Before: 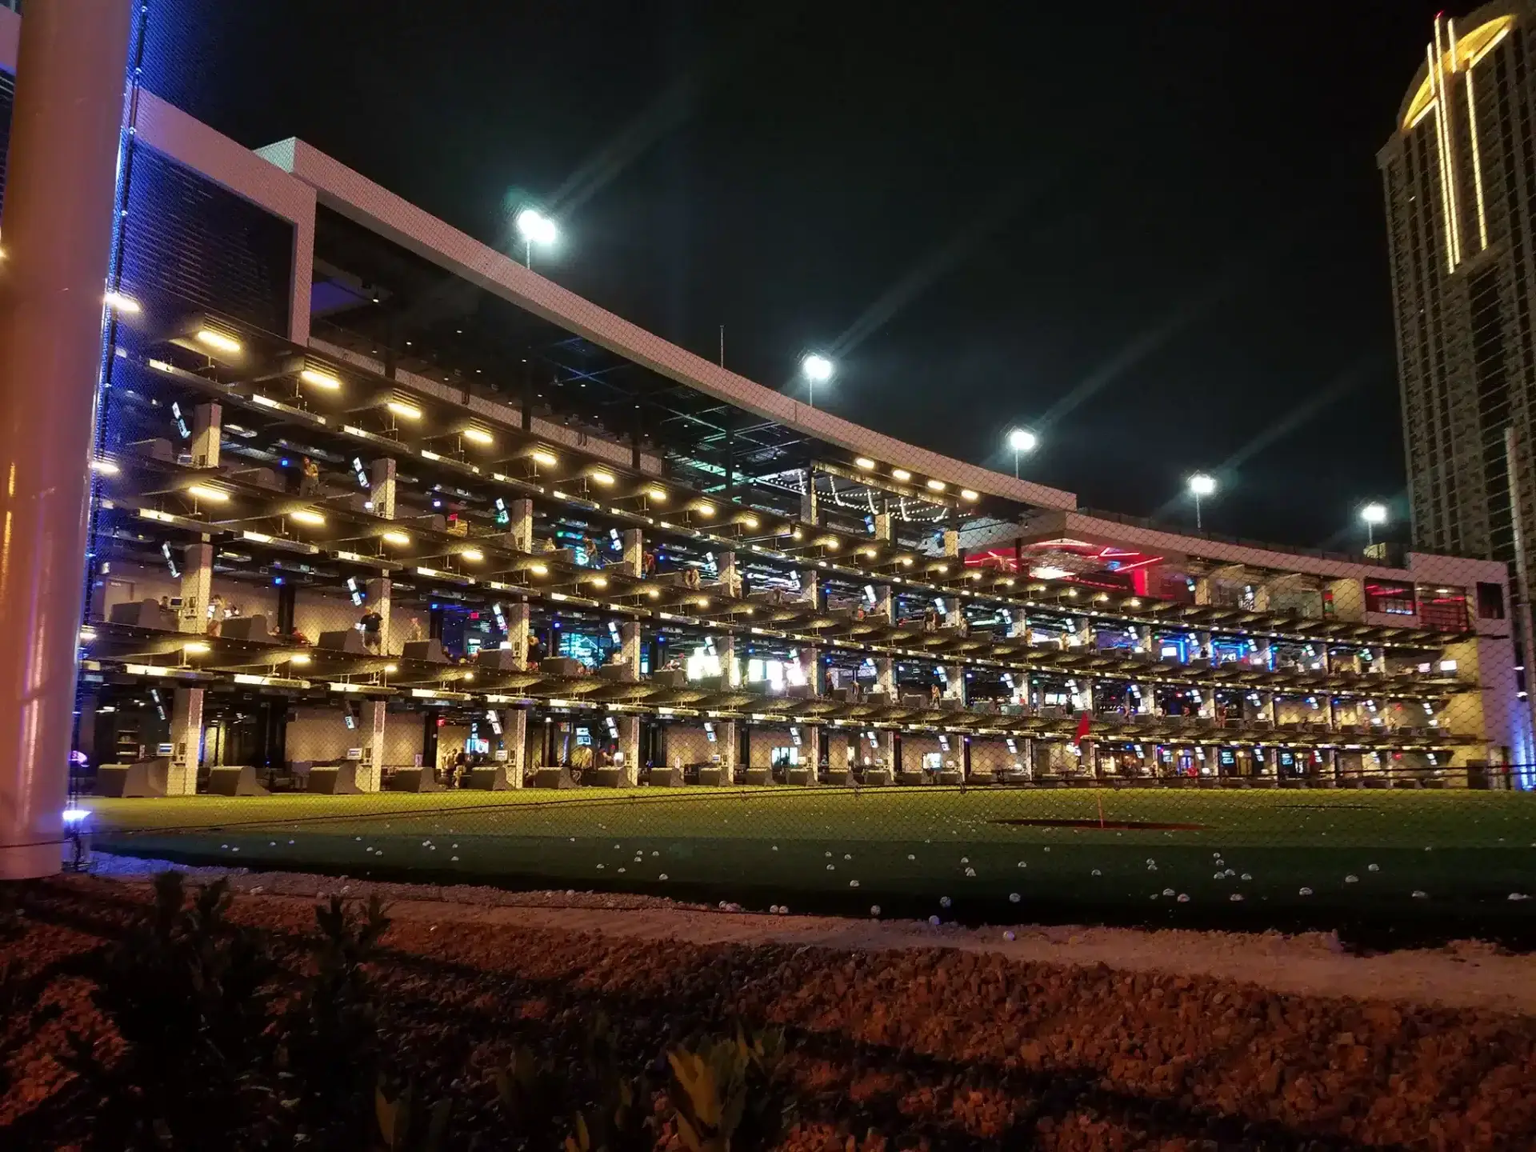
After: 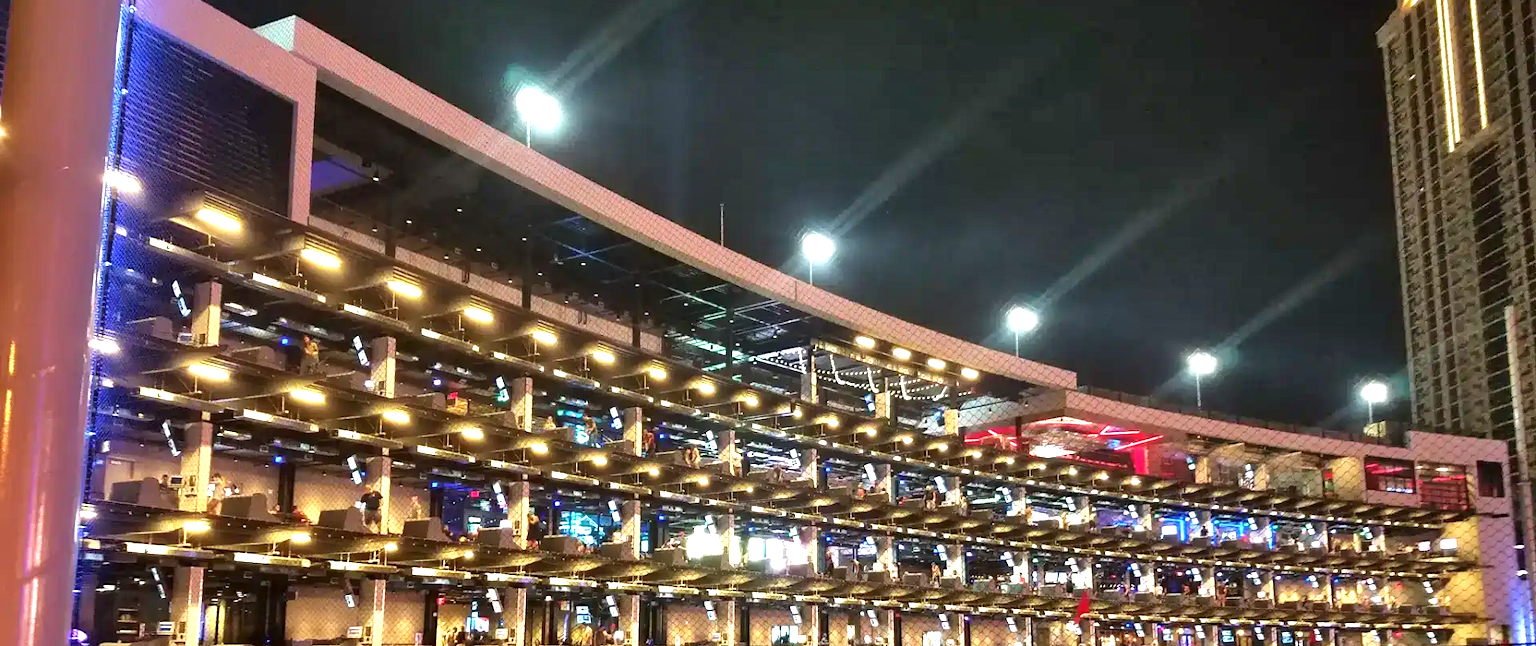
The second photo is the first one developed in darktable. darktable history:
exposure: exposure 1 EV, compensate highlight preservation false
shadows and highlights: shadows 52.42, soften with gaussian
crop and rotate: top 10.605%, bottom 33.274%
